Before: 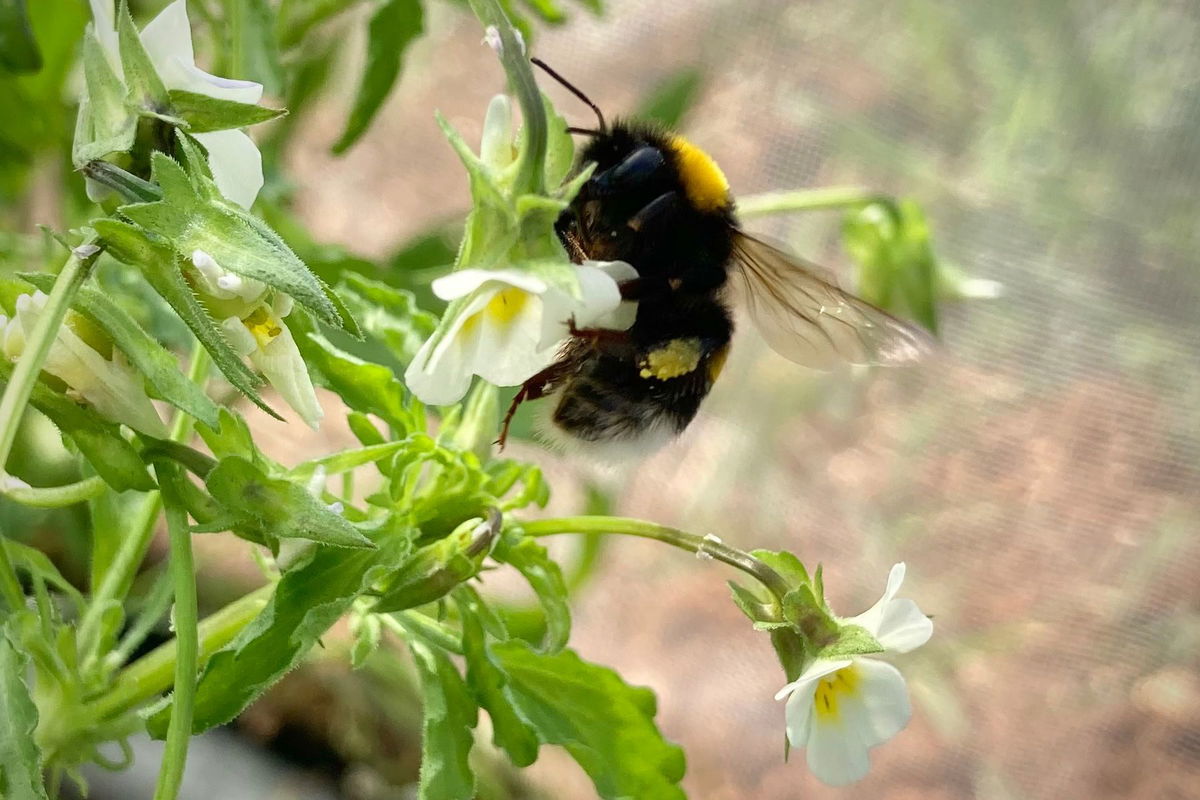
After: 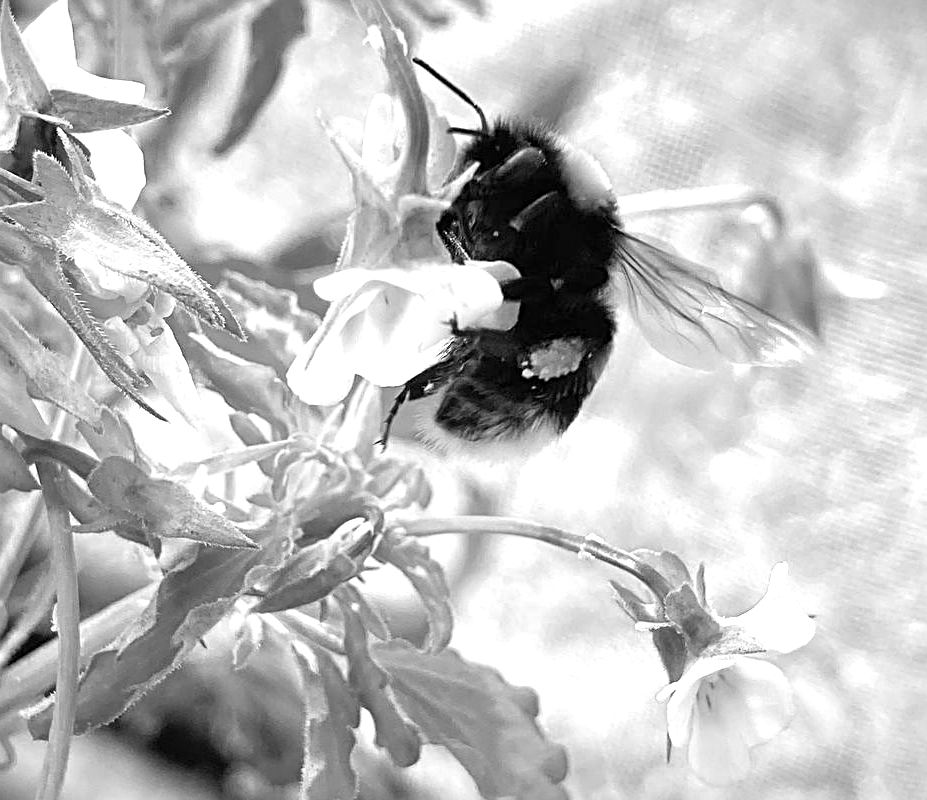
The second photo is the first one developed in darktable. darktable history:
sharpen: radius 3.087
exposure: black level correction 0, exposure 0.951 EV, compensate highlight preservation false
color zones: curves: ch0 [(0, 0.613) (0.01, 0.613) (0.245, 0.448) (0.498, 0.529) (0.642, 0.665) (0.879, 0.777) (0.99, 0.613)]; ch1 [(0, 0) (0.143, 0) (0.286, 0) (0.429, 0) (0.571, 0) (0.714, 0) (0.857, 0)], mix 27.37%
crop: left 9.898%, right 12.82%
